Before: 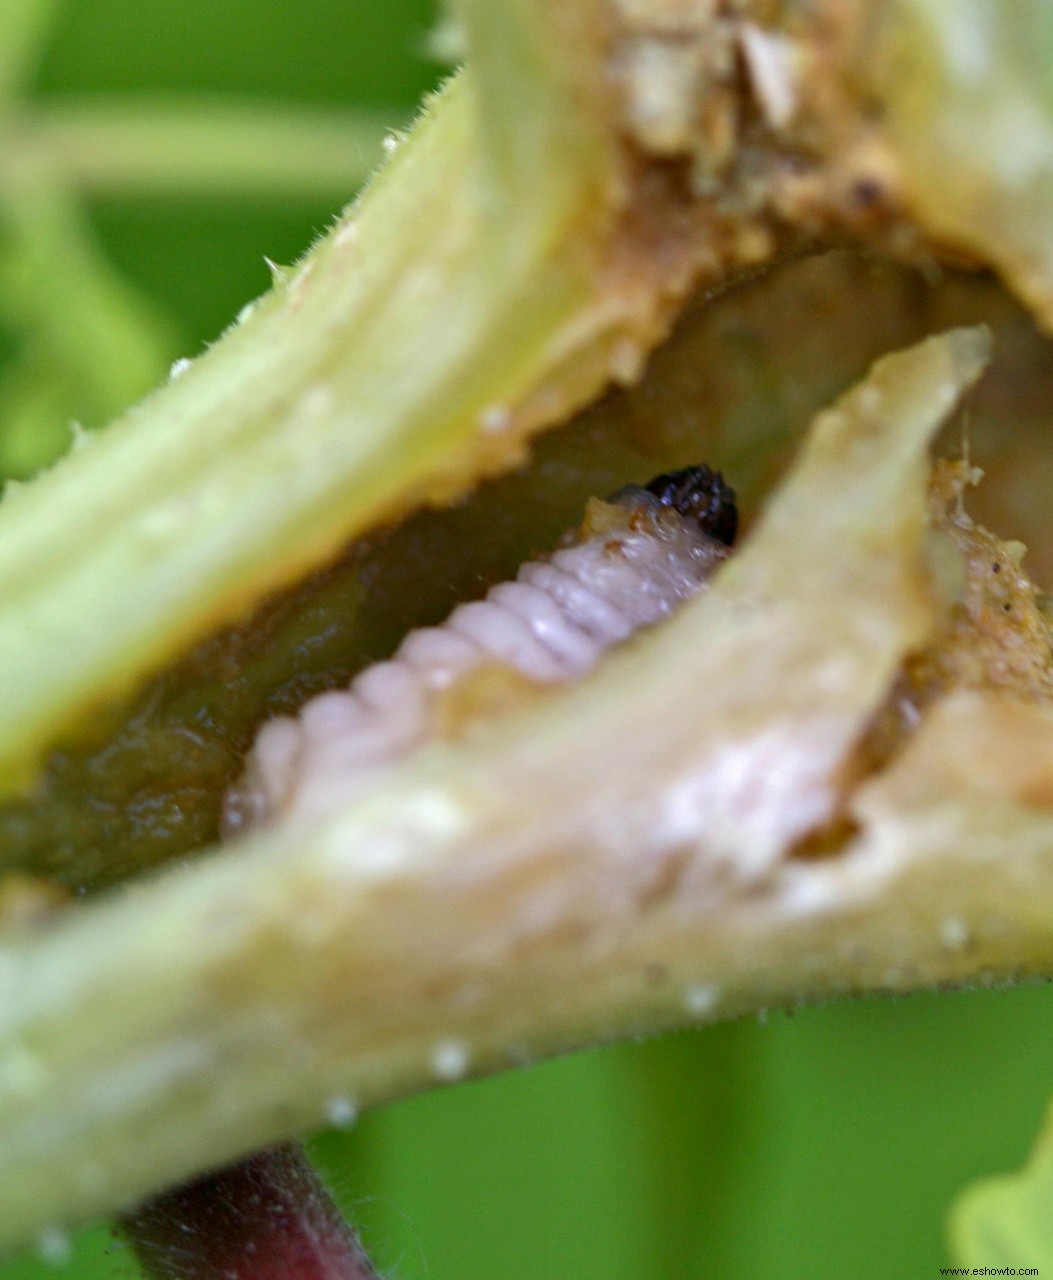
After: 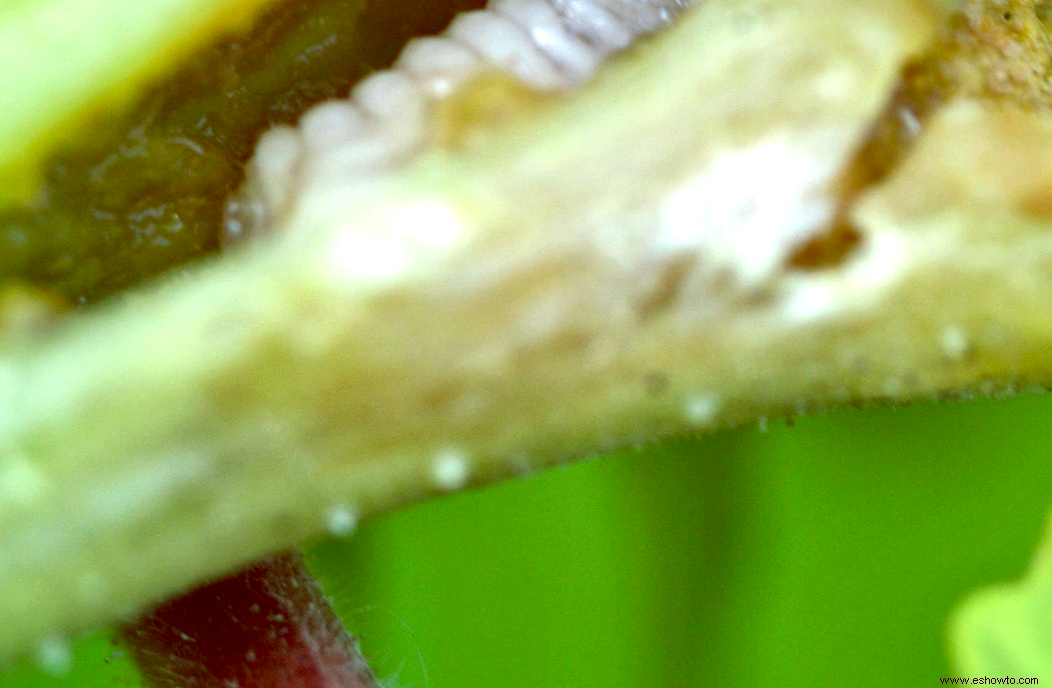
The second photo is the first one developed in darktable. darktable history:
local contrast: mode bilateral grid, contrast 20, coarseness 50, detail 130%, midtone range 0.2
base curve: preserve colors none
exposure: exposure 0.636 EV, compensate highlight preservation false
crop and rotate: top 46.237%
color balance: lift [1, 1.015, 0.987, 0.985], gamma [1, 0.959, 1.042, 0.958], gain [0.927, 0.938, 1.072, 0.928], contrast 1.5%
